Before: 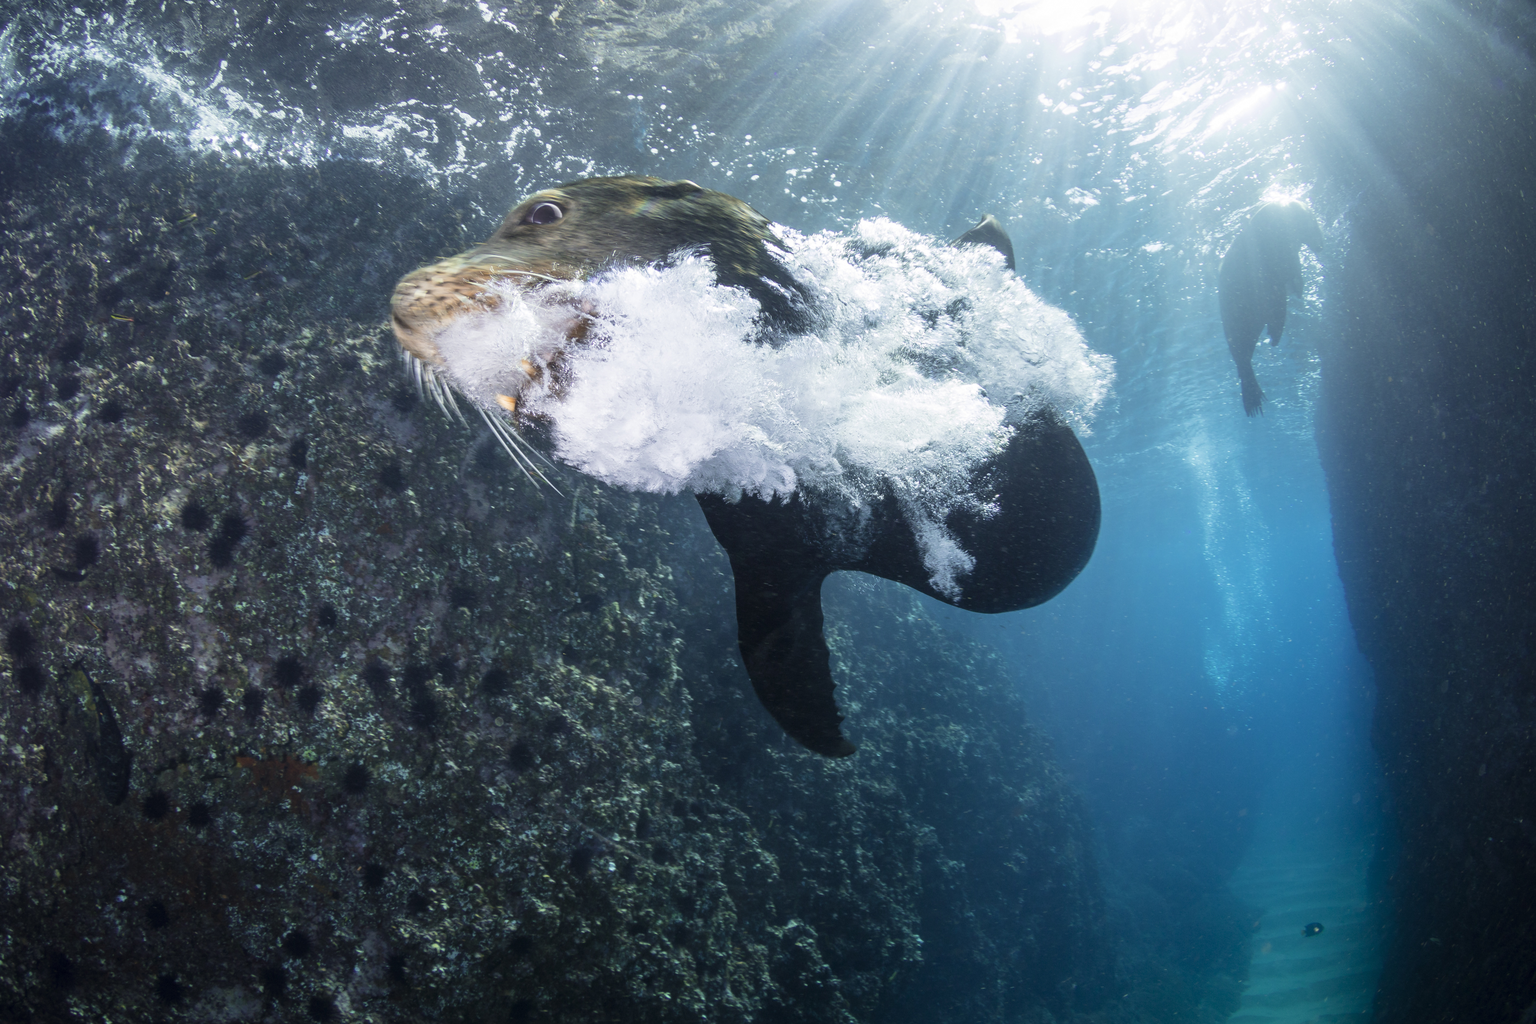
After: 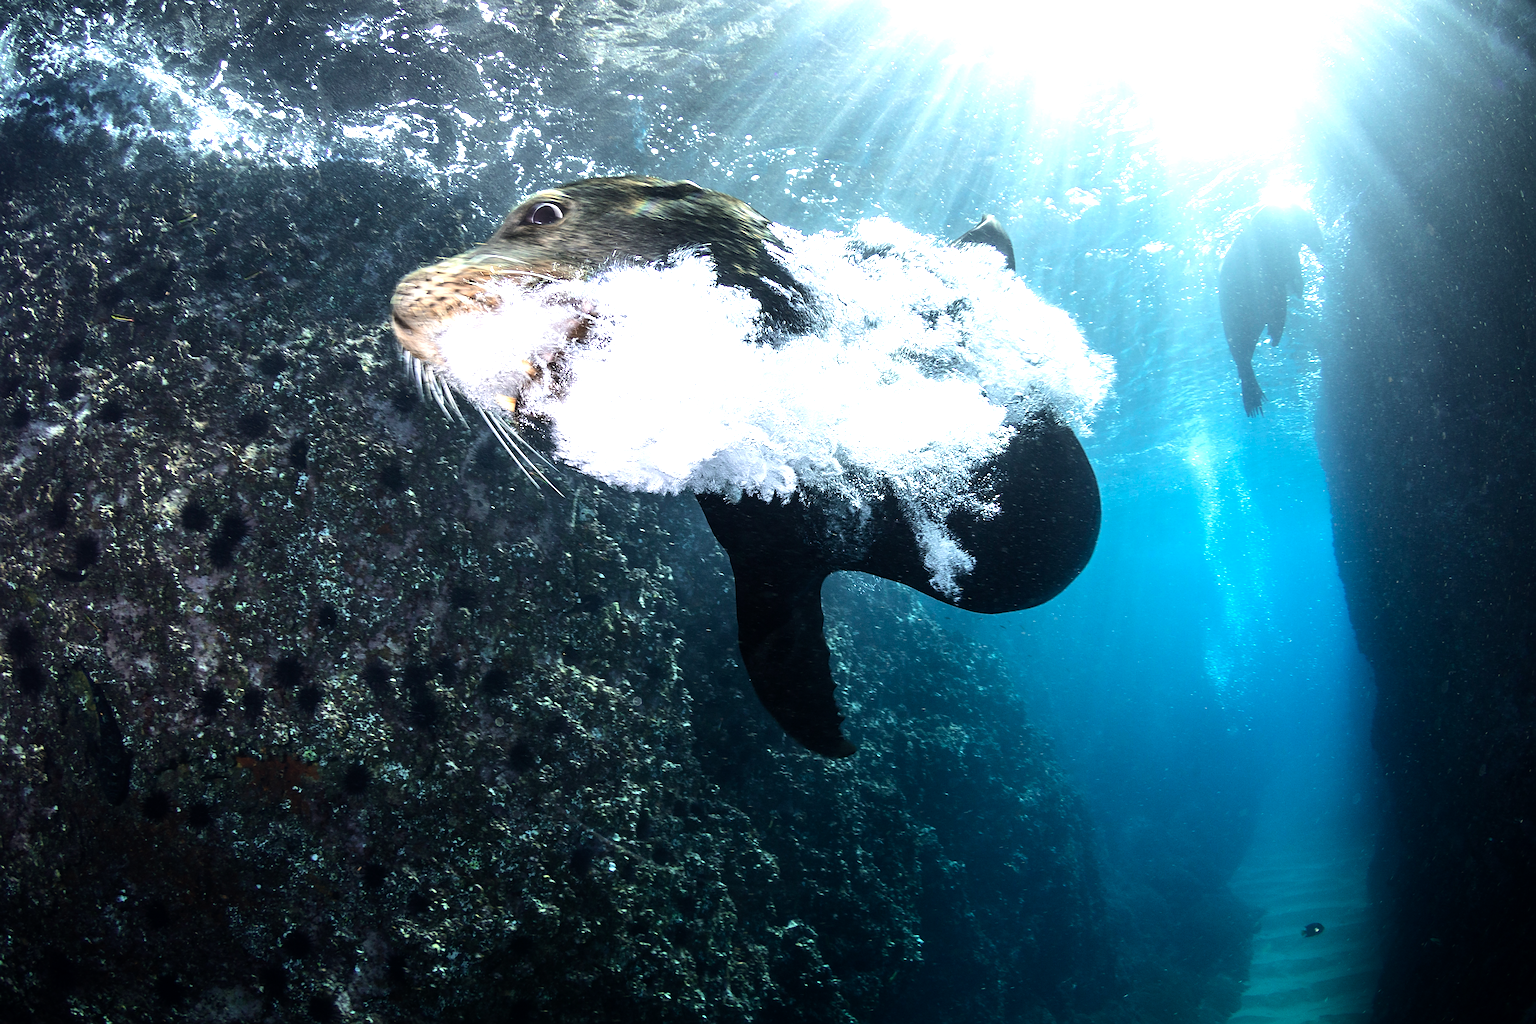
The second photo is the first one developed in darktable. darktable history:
sharpen: on, module defaults
exposure: exposure -0.04 EV, compensate highlight preservation false
tone equalizer: -8 EV -1.08 EV, -7 EV -1.01 EV, -6 EV -0.867 EV, -5 EV -0.578 EV, -3 EV 0.578 EV, -2 EV 0.867 EV, -1 EV 1.01 EV, +0 EV 1.08 EV, edges refinement/feathering 500, mask exposure compensation -1.57 EV, preserve details no
